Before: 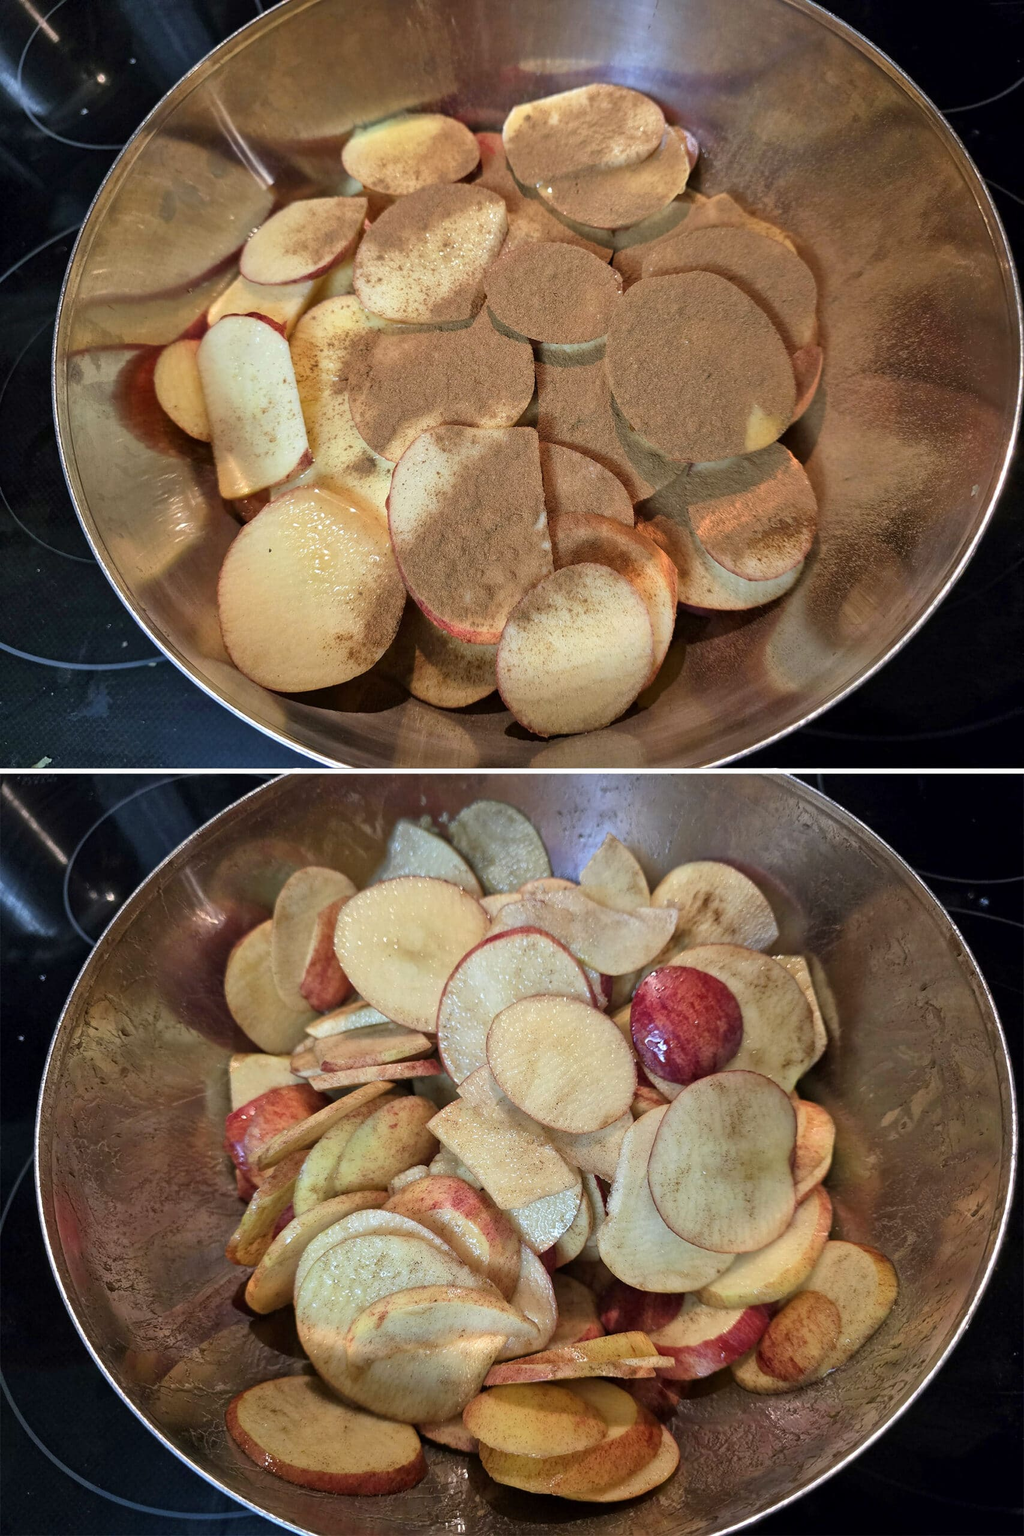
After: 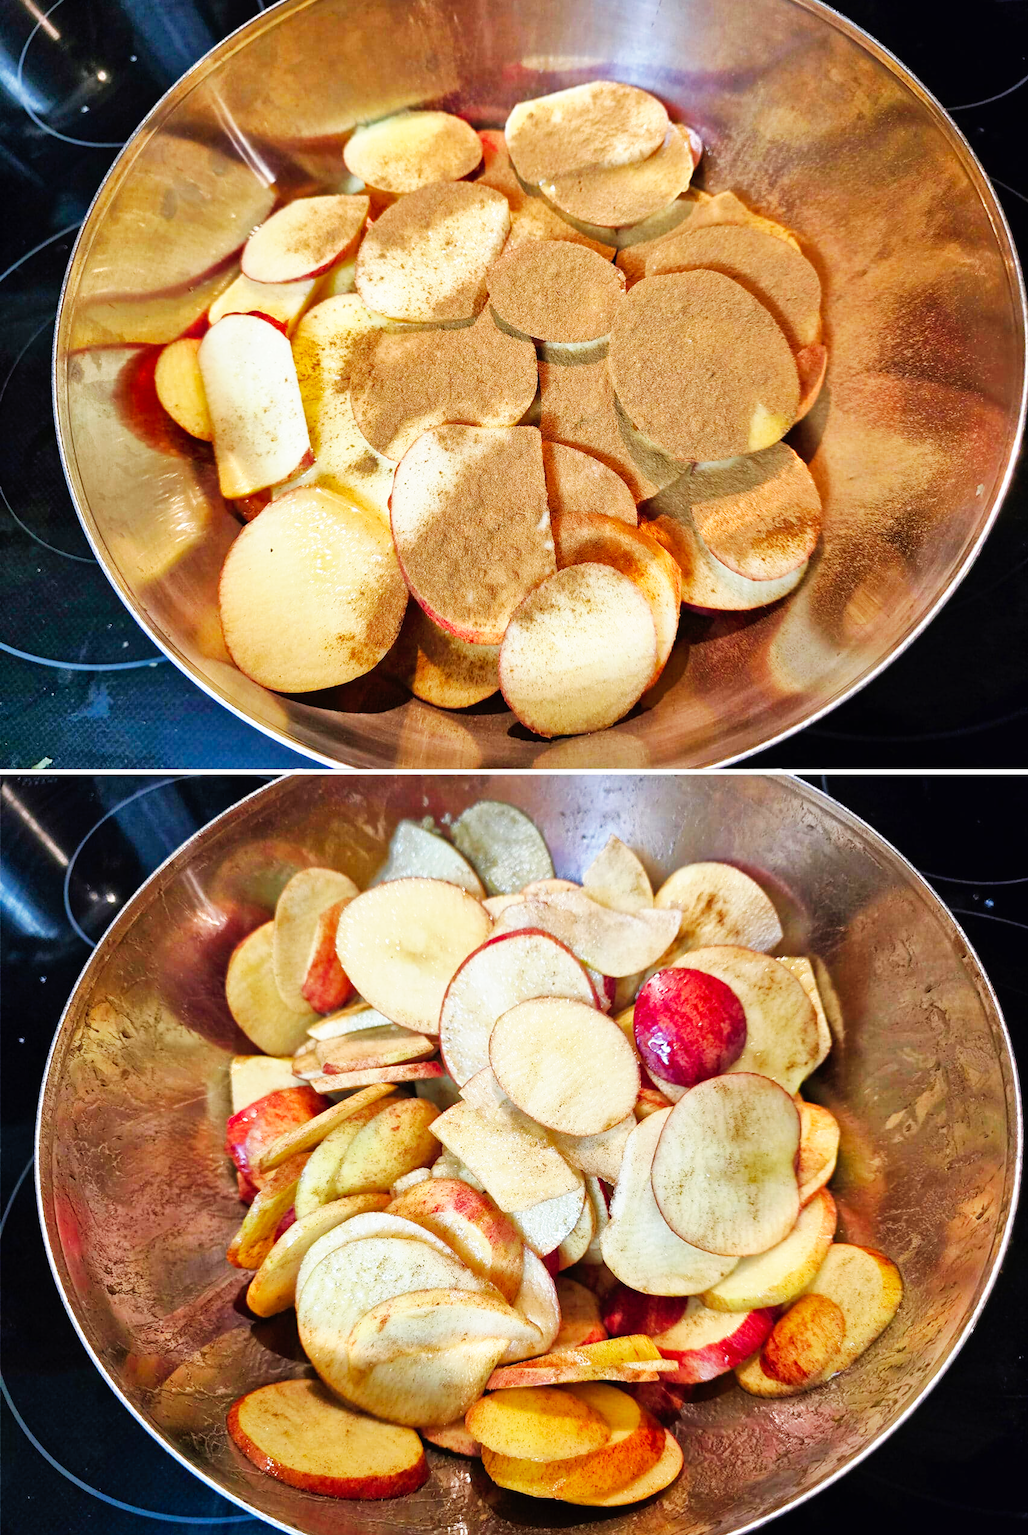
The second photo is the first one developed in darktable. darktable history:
crop: top 0.228%, bottom 0.201%
shadows and highlights: on, module defaults
base curve: curves: ch0 [(0, 0) (0.007, 0.004) (0.027, 0.03) (0.046, 0.07) (0.207, 0.54) (0.442, 0.872) (0.673, 0.972) (1, 1)], preserve colors none
